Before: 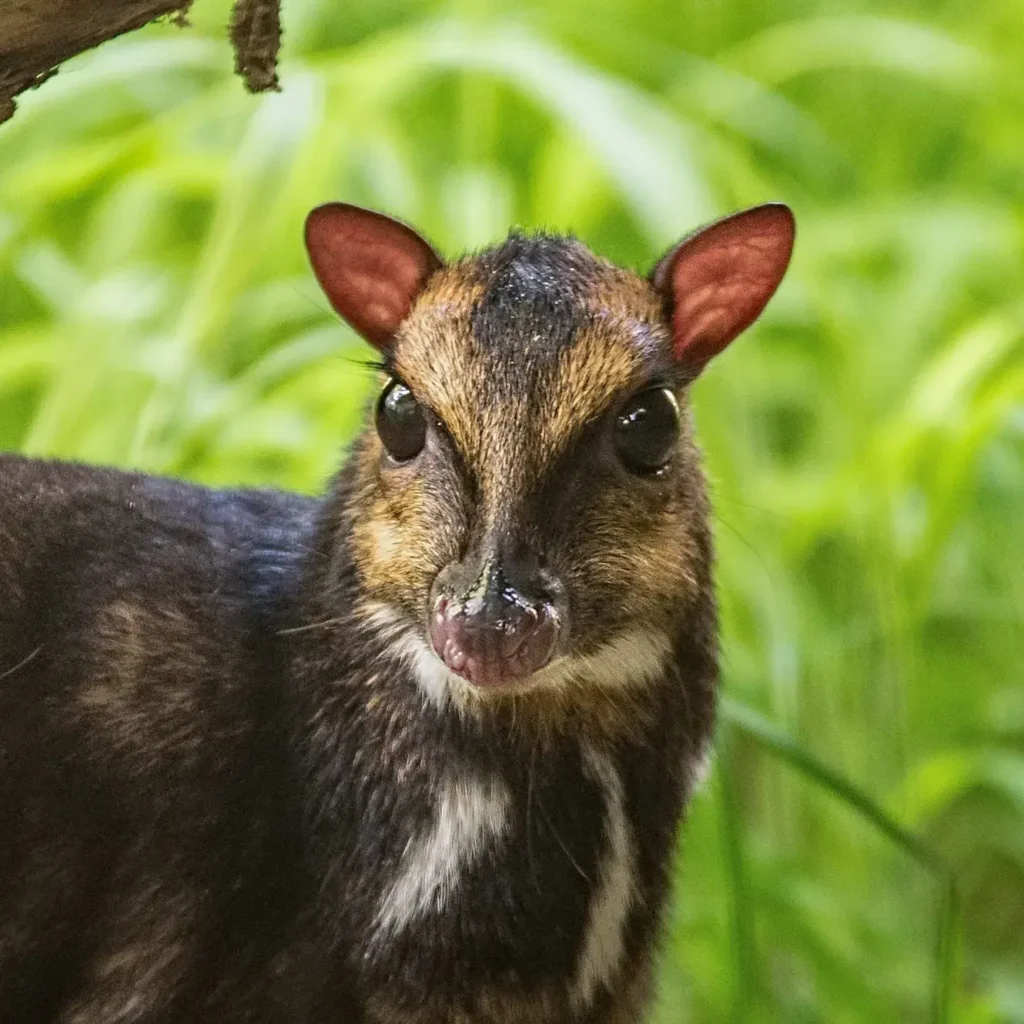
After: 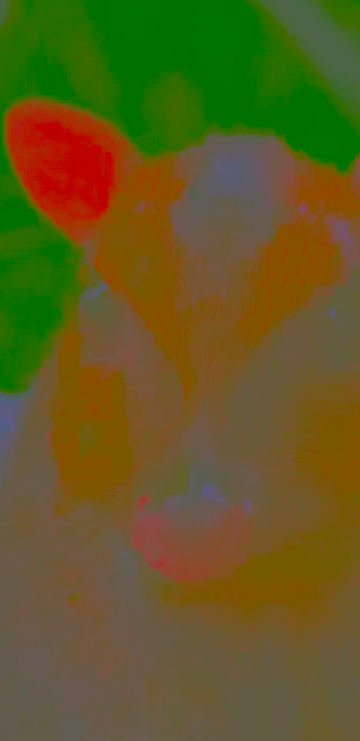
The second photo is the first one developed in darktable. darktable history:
crop and rotate: left 29.476%, top 10.214%, right 35.32%, bottom 17.333%
exposure: exposure 0.6 EV, compensate highlight preservation false
contrast brightness saturation: contrast -0.99, brightness -0.17, saturation 0.75
